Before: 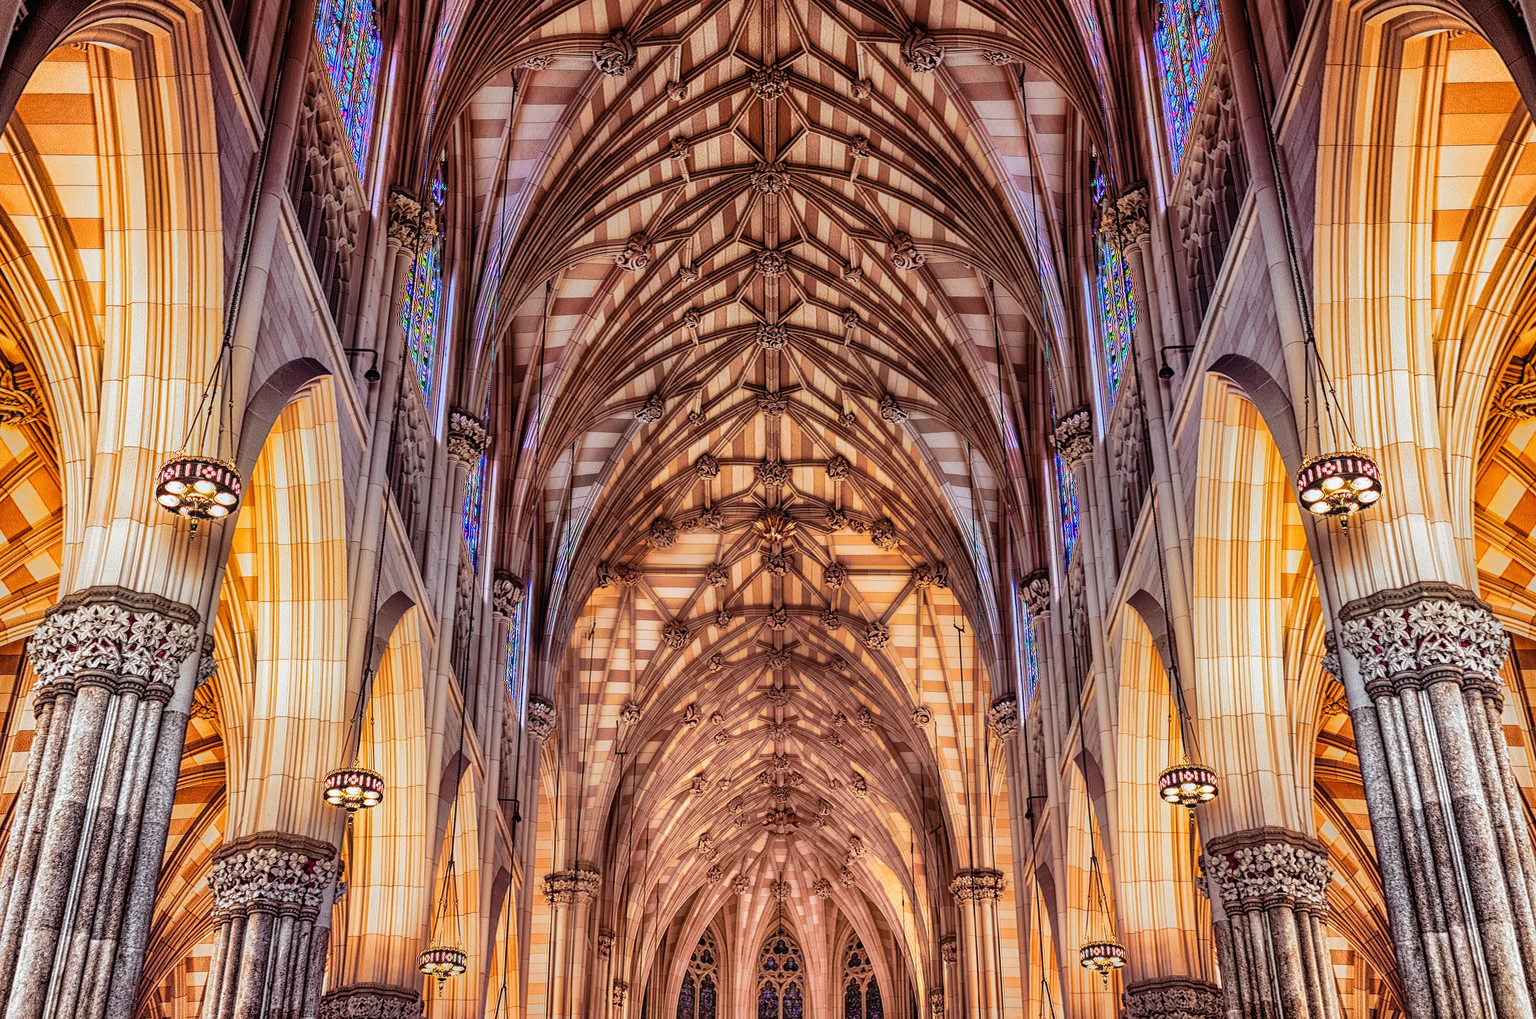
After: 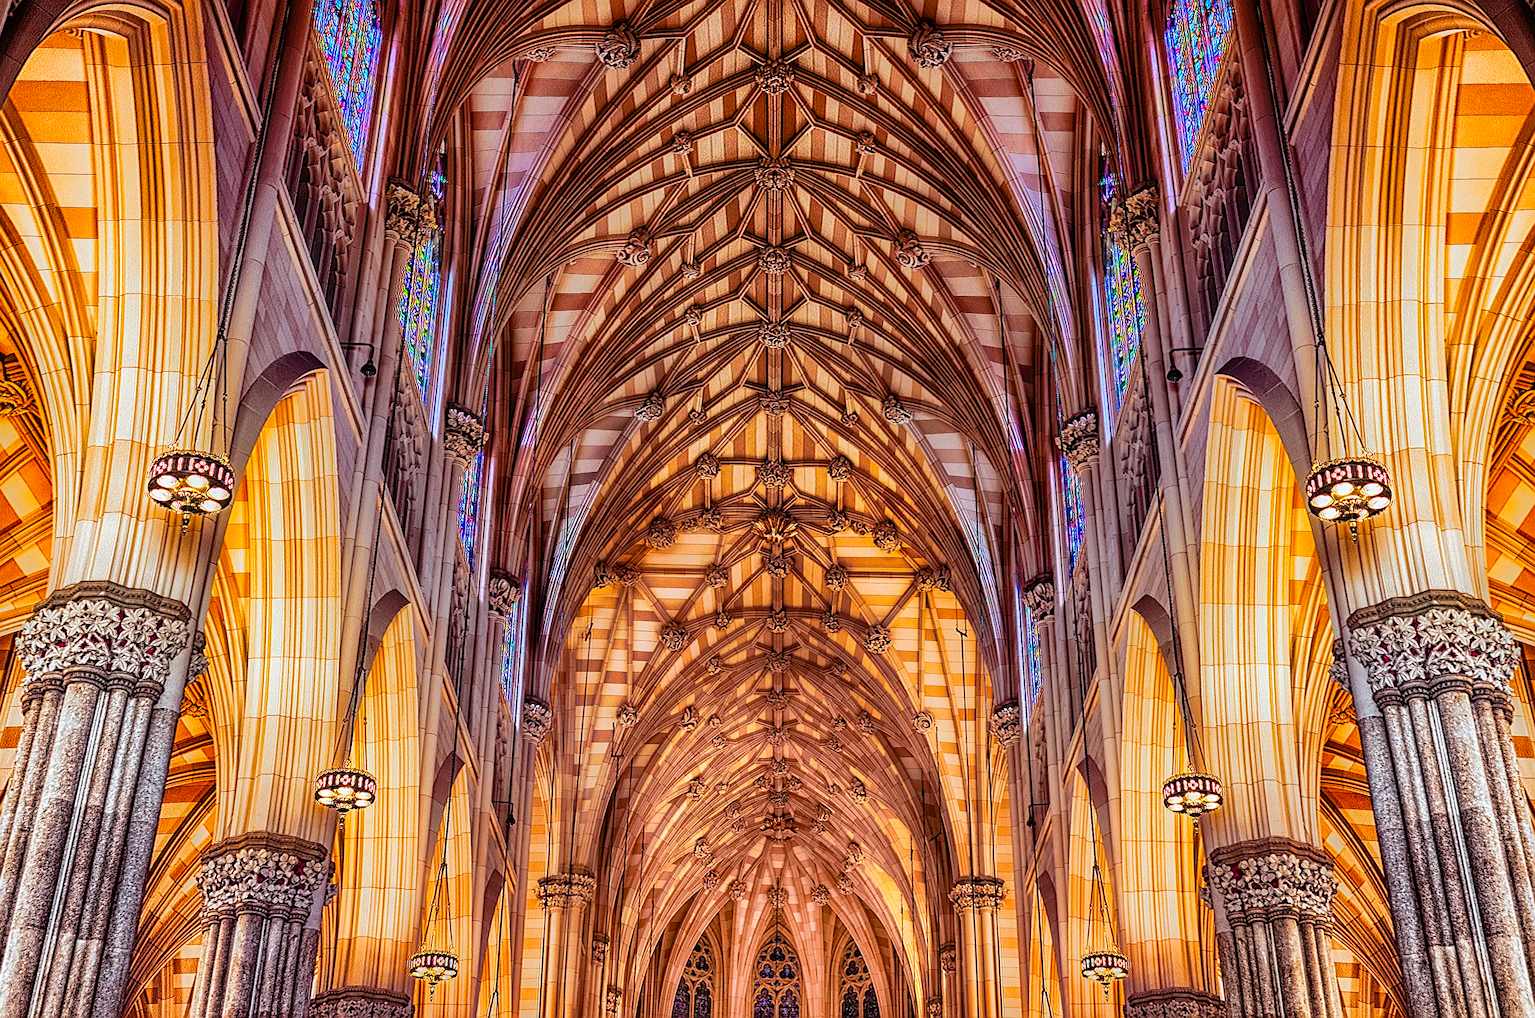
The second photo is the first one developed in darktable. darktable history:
crop and rotate: angle -0.57°
velvia: strength 31.86%, mid-tones bias 0.207
sharpen: on, module defaults
